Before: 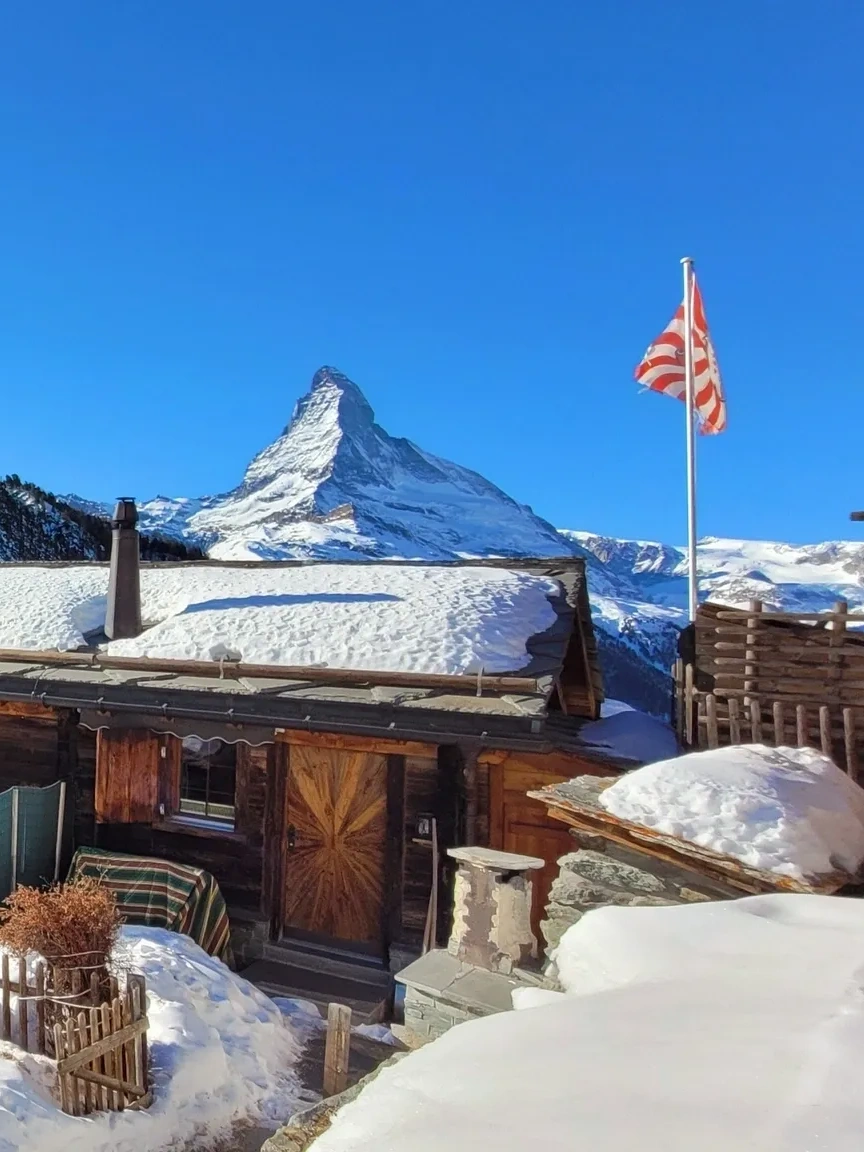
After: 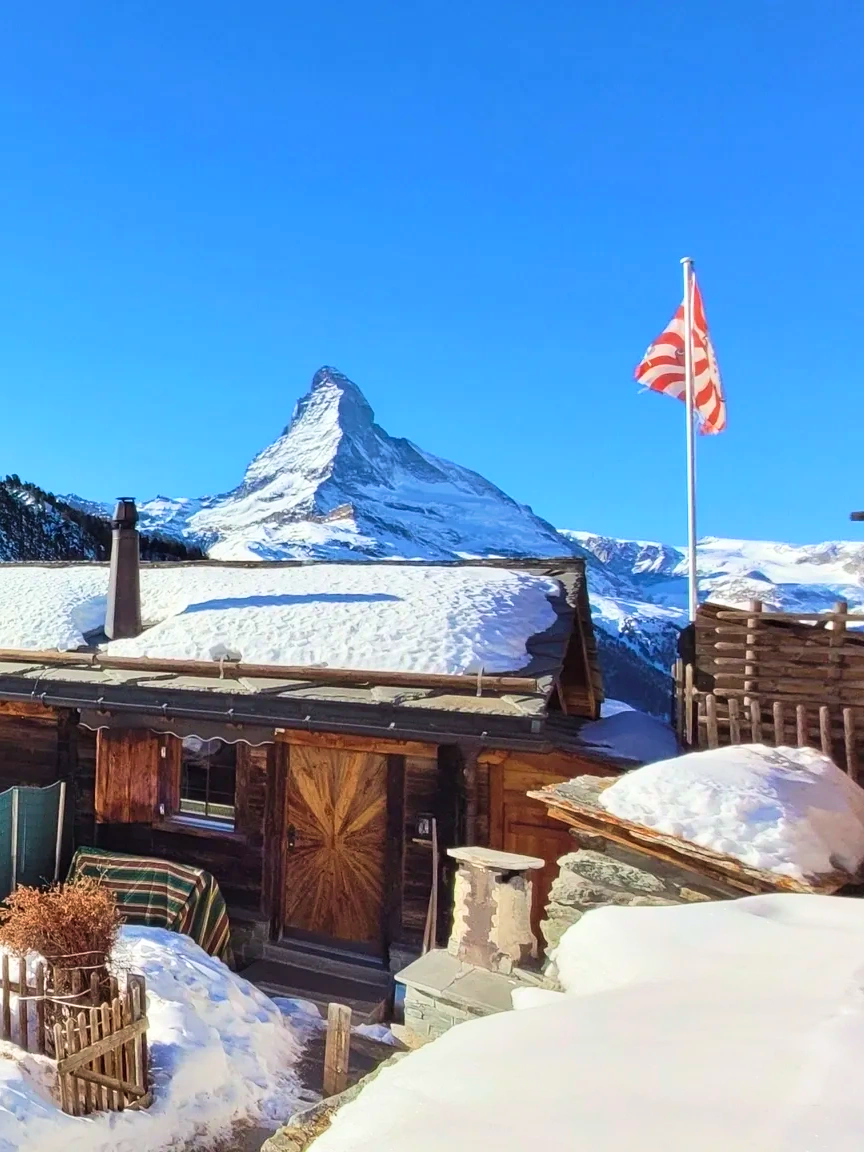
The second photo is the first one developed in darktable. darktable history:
contrast brightness saturation: contrast 0.2, brightness 0.143, saturation 0.137
velvia: on, module defaults
sharpen: radius 5.324, amount 0.309, threshold 26.027
